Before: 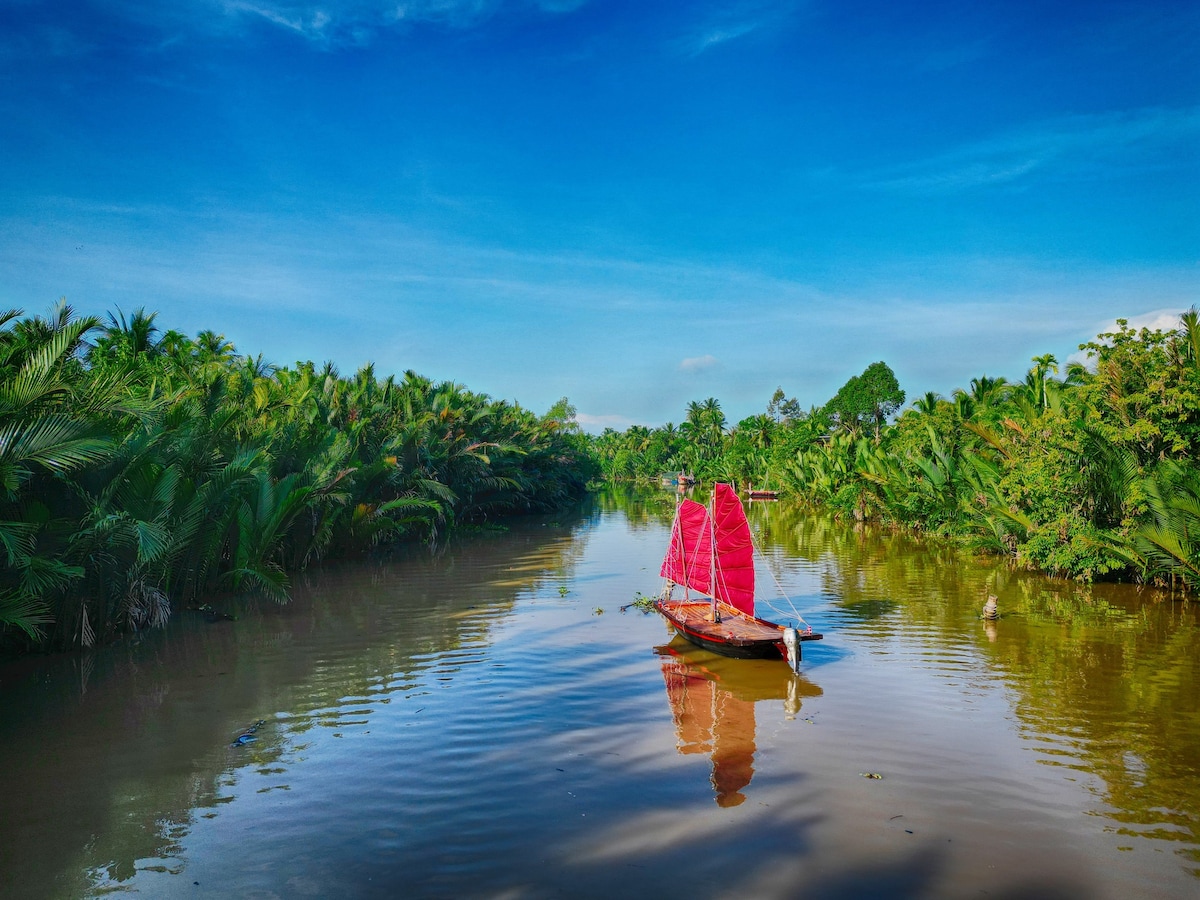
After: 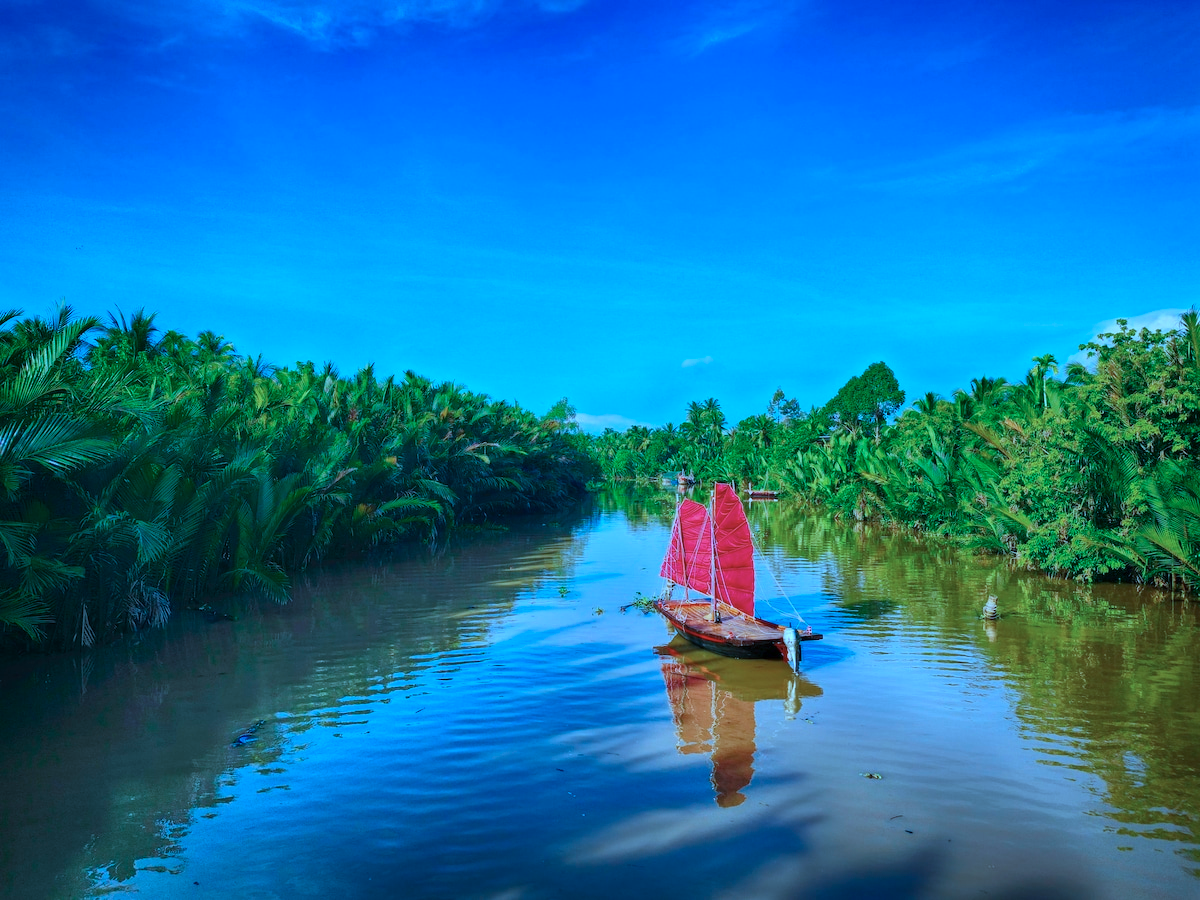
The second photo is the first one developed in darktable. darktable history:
color calibration: gray › normalize channels true, illuminant custom, x 0.434, y 0.394, temperature 3113.79 K, gamut compression 0.013
